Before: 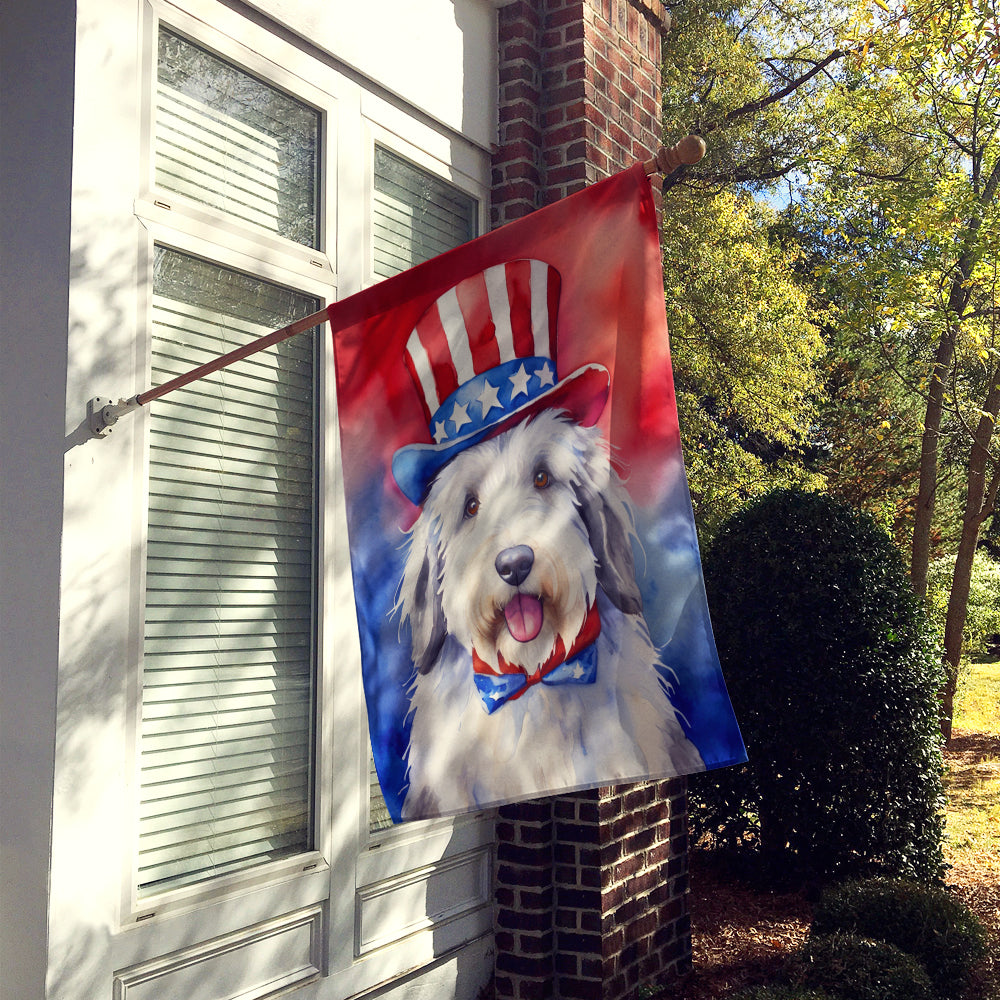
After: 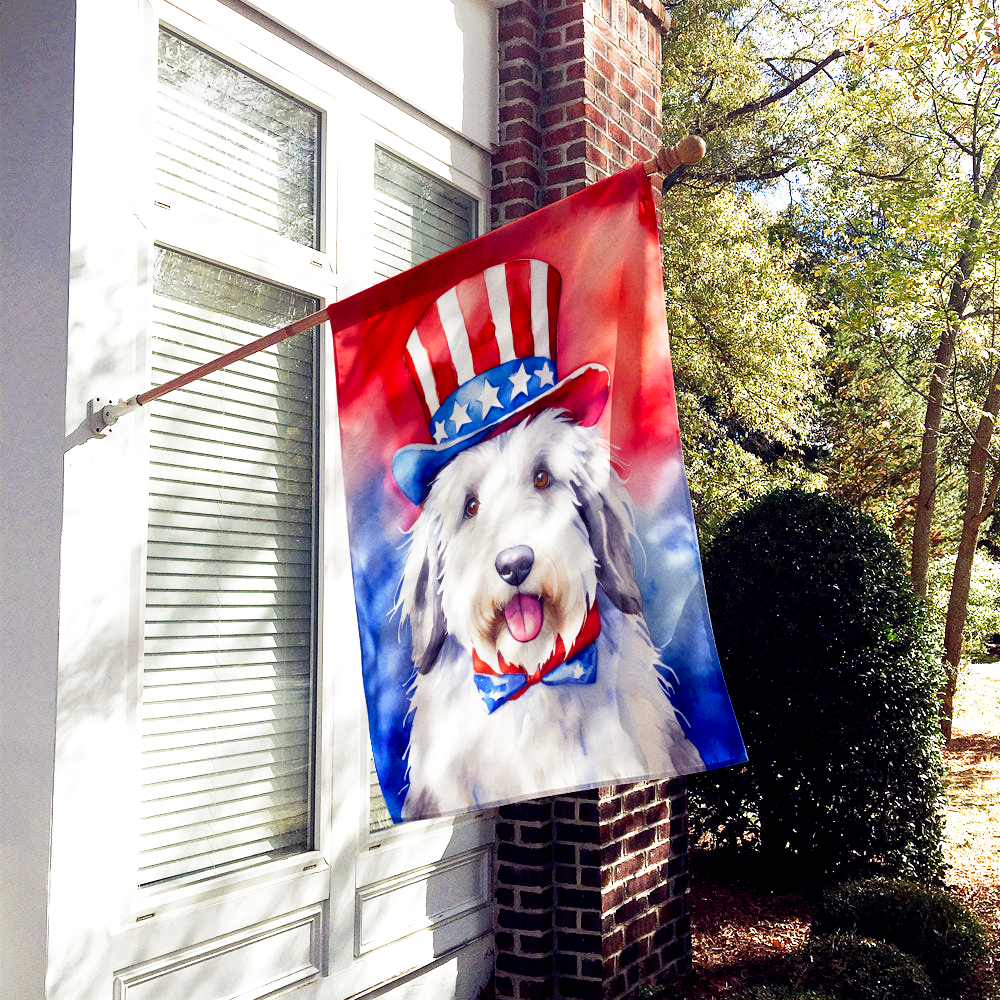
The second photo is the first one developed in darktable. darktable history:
exposure: exposure 0.496 EV, compensate highlight preservation false
filmic rgb: middle gray luminance 12.74%, black relative exposure -10.13 EV, white relative exposure 3.47 EV, threshold 6 EV, target black luminance 0%, hardness 5.74, latitude 44.69%, contrast 1.221, highlights saturation mix 5%, shadows ↔ highlights balance 26.78%, add noise in highlights 0, preserve chrominance no, color science v3 (2019), use custom middle-gray values true, iterations of high-quality reconstruction 0, contrast in highlights soft, enable highlight reconstruction true
